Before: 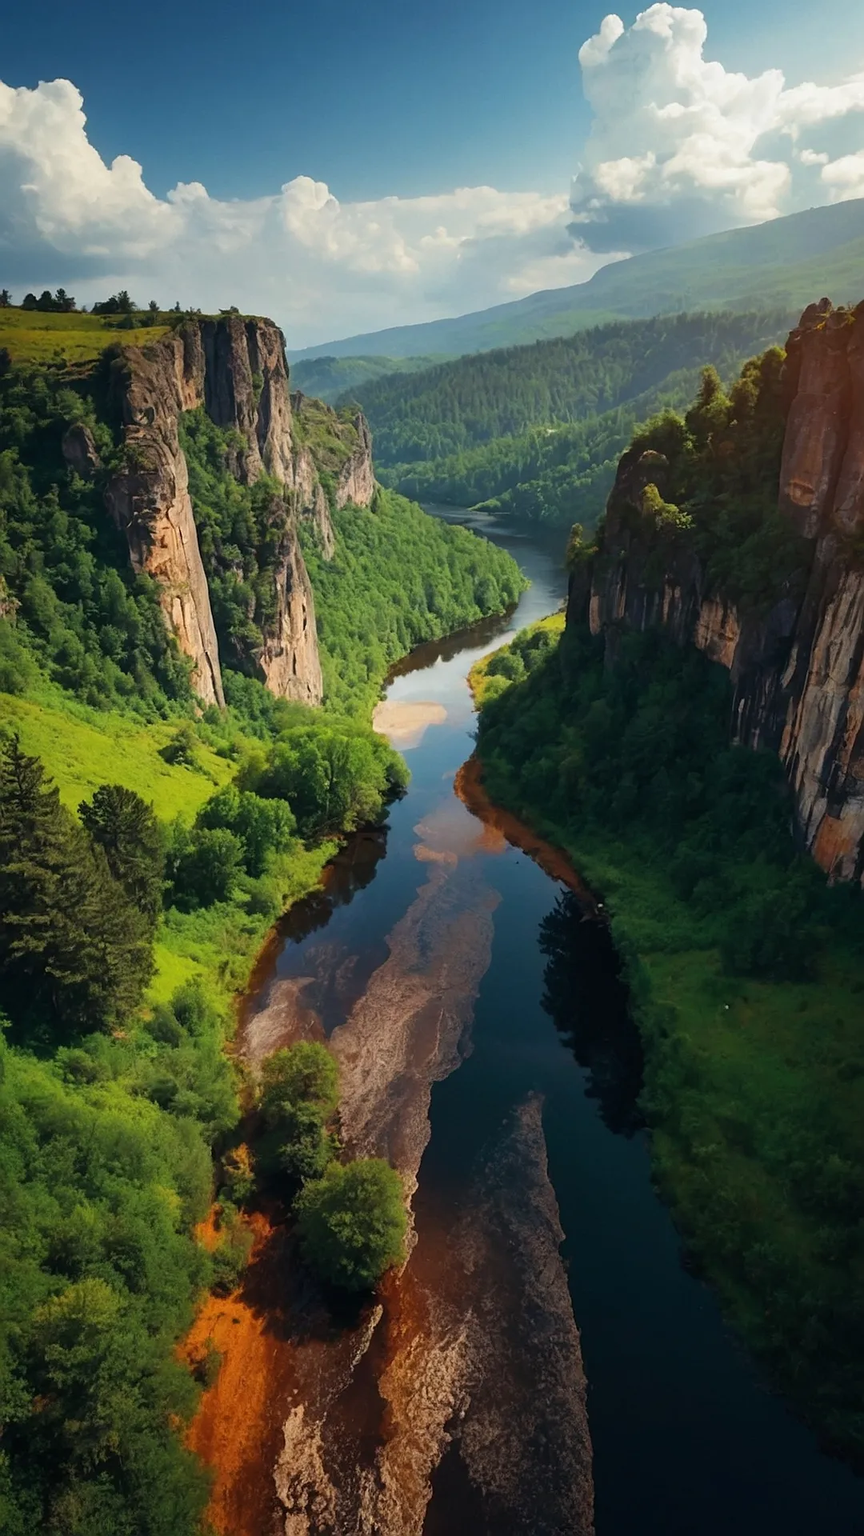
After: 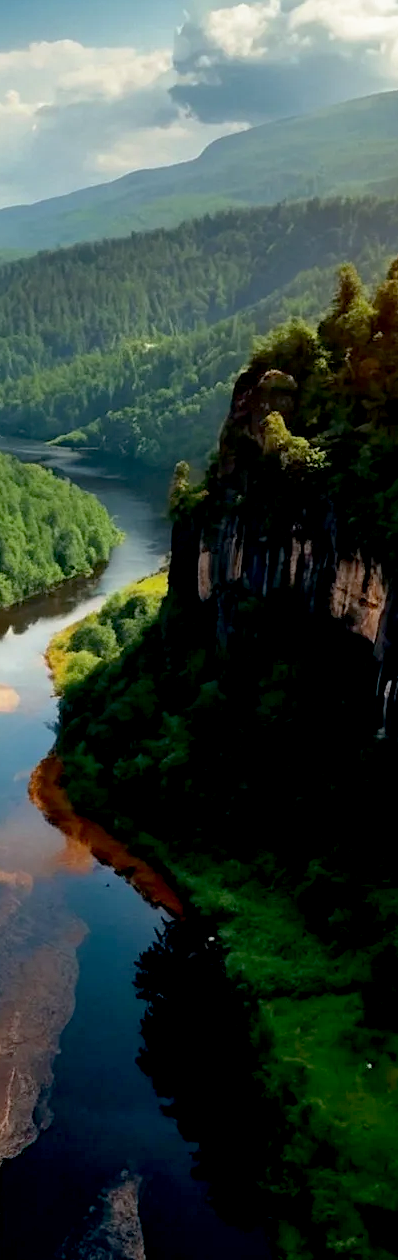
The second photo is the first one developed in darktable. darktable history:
crop and rotate: left 49.936%, top 10.094%, right 13.136%, bottom 24.256%
shadows and highlights: shadows 29.61, highlights -30.47, low approximation 0.01, soften with gaussian
base curve: curves: ch0 [(0.017, 0) (0.425, 0.441) (0.844, 0.933) (1, 1)], preserve colors none
